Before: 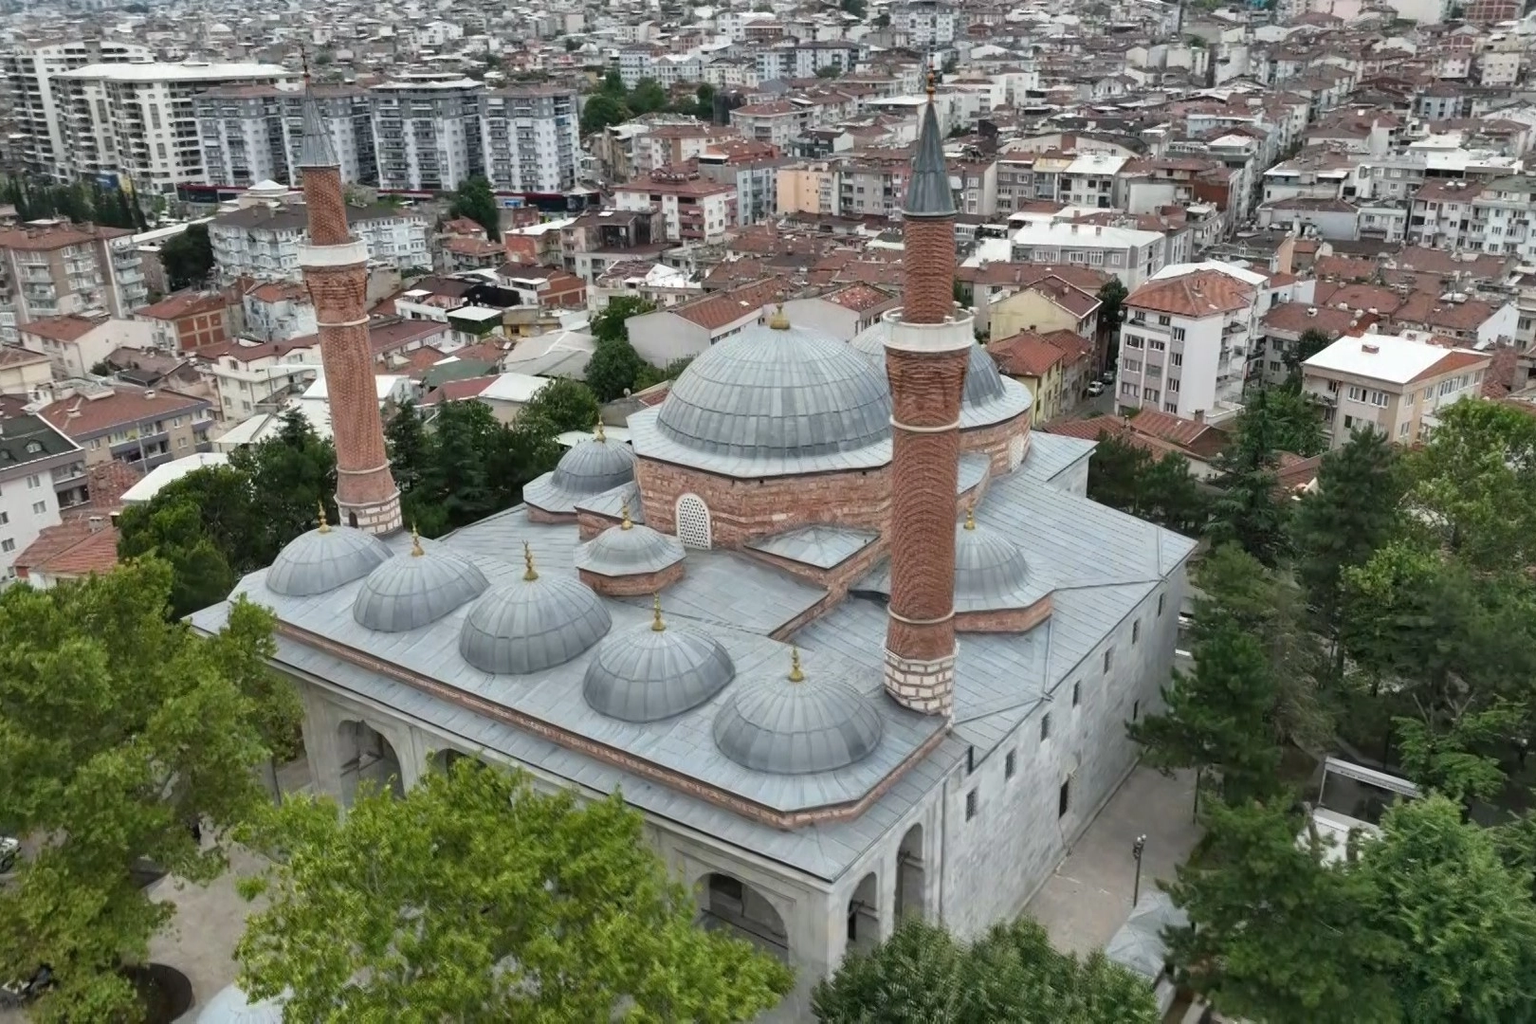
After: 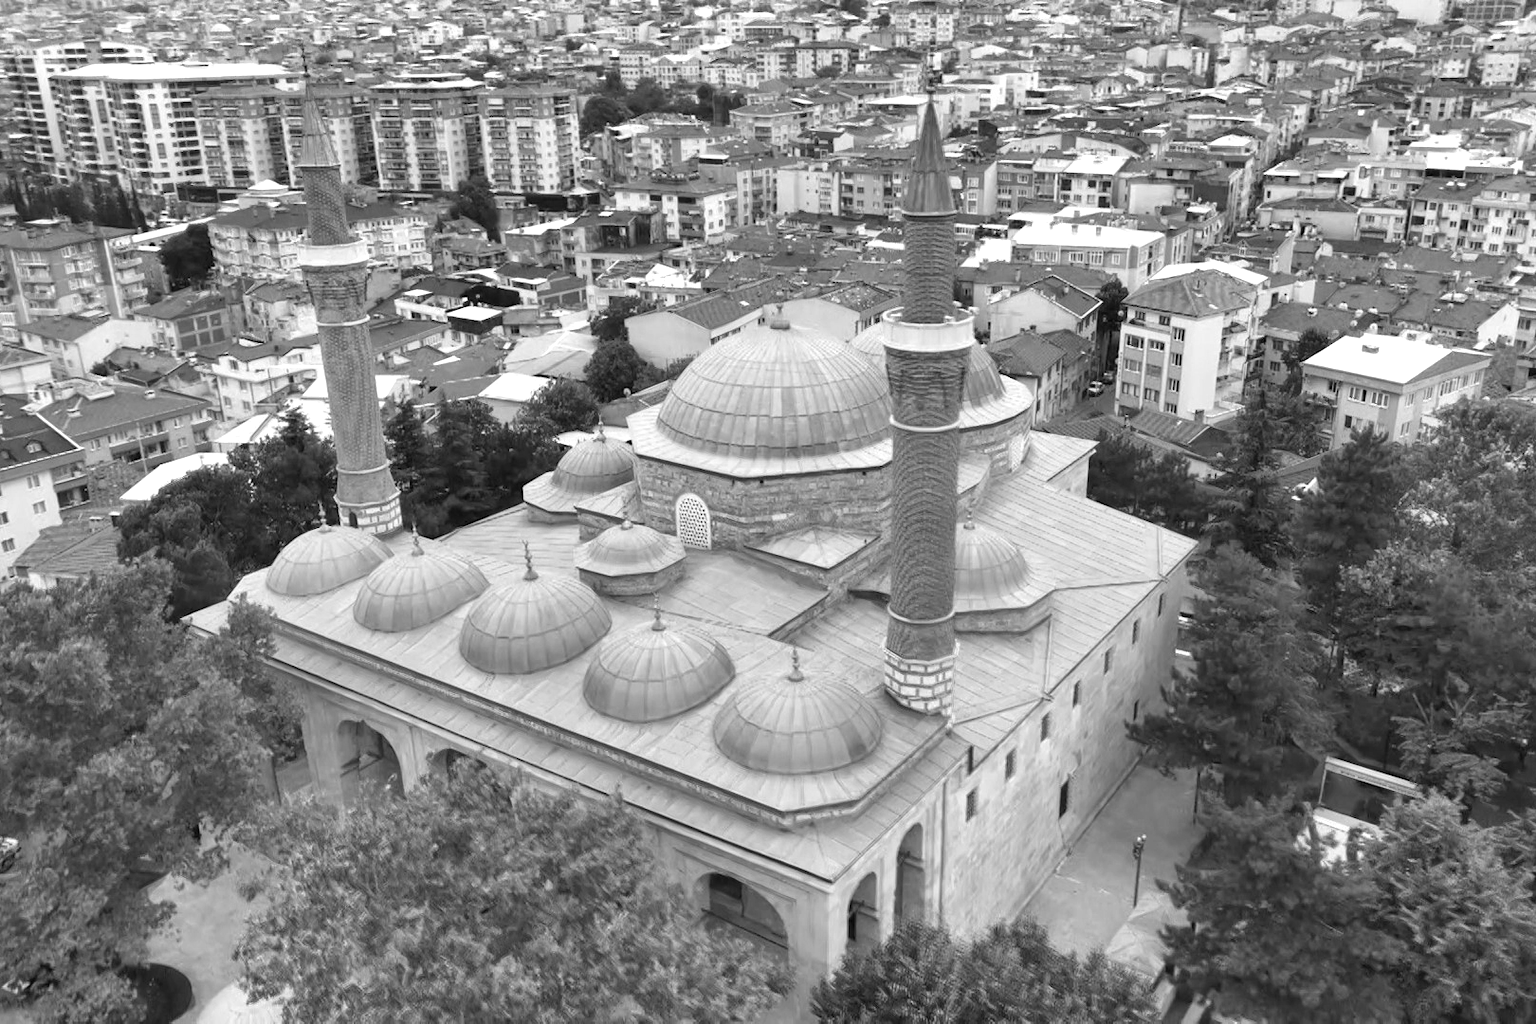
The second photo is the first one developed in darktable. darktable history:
monochrome: on, module defaults
exposure: black level correction 0, exposure 0.5 EV, compensate exposure bias true, compensate highlight preservation false
